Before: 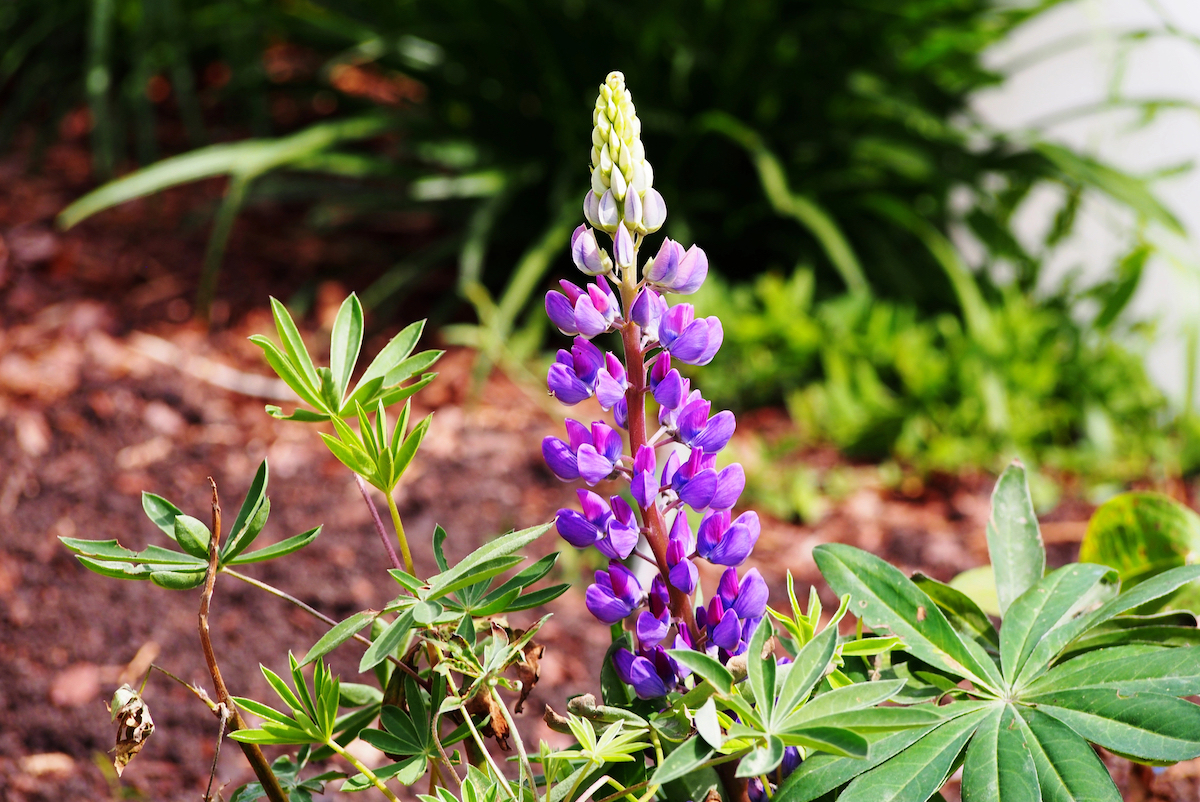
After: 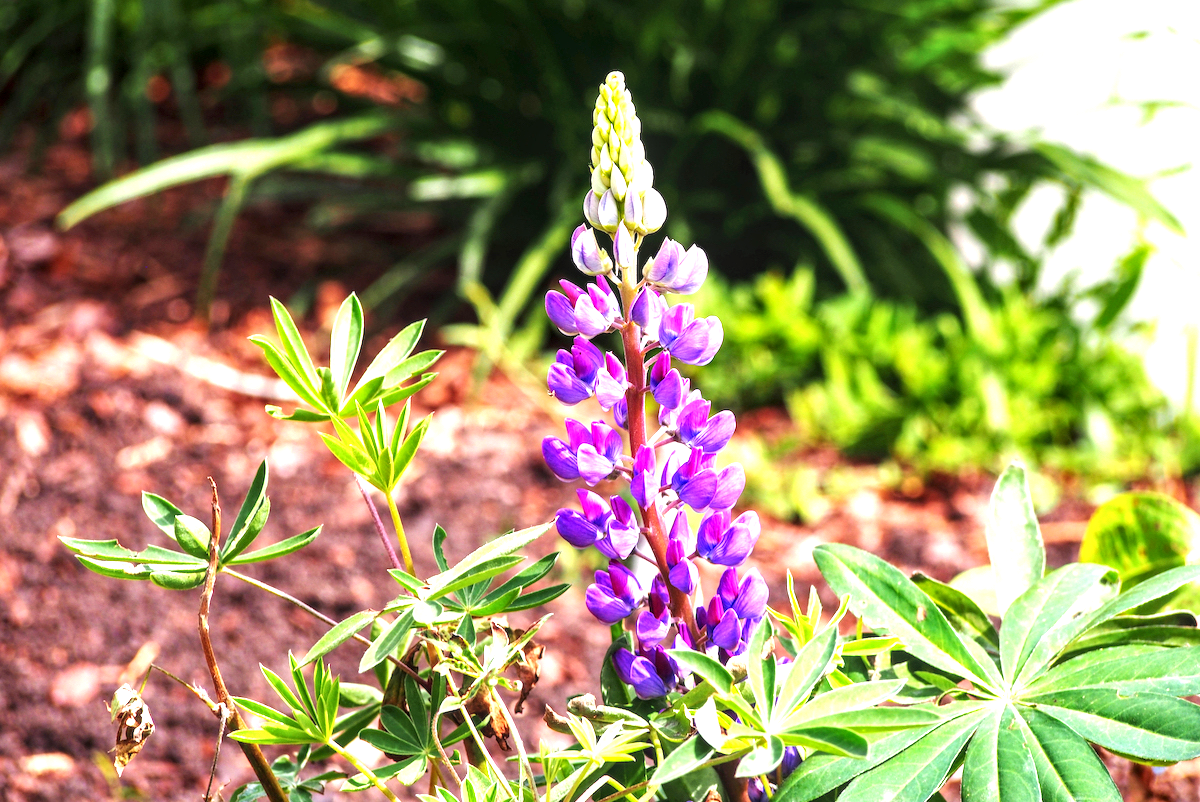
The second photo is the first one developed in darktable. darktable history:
exposure: black level correction 0, exposure 1.097 EV, compensate highlight preservation false
local contrast: on, module defaults
